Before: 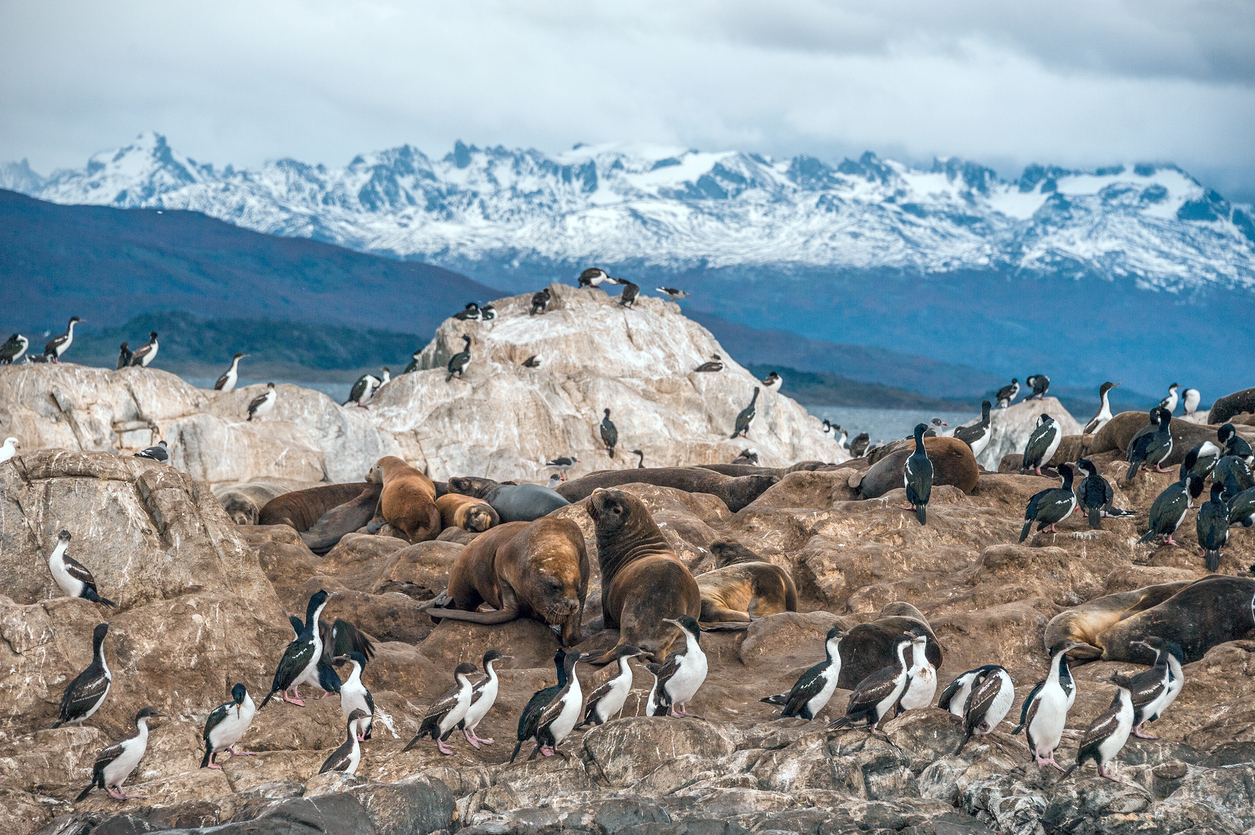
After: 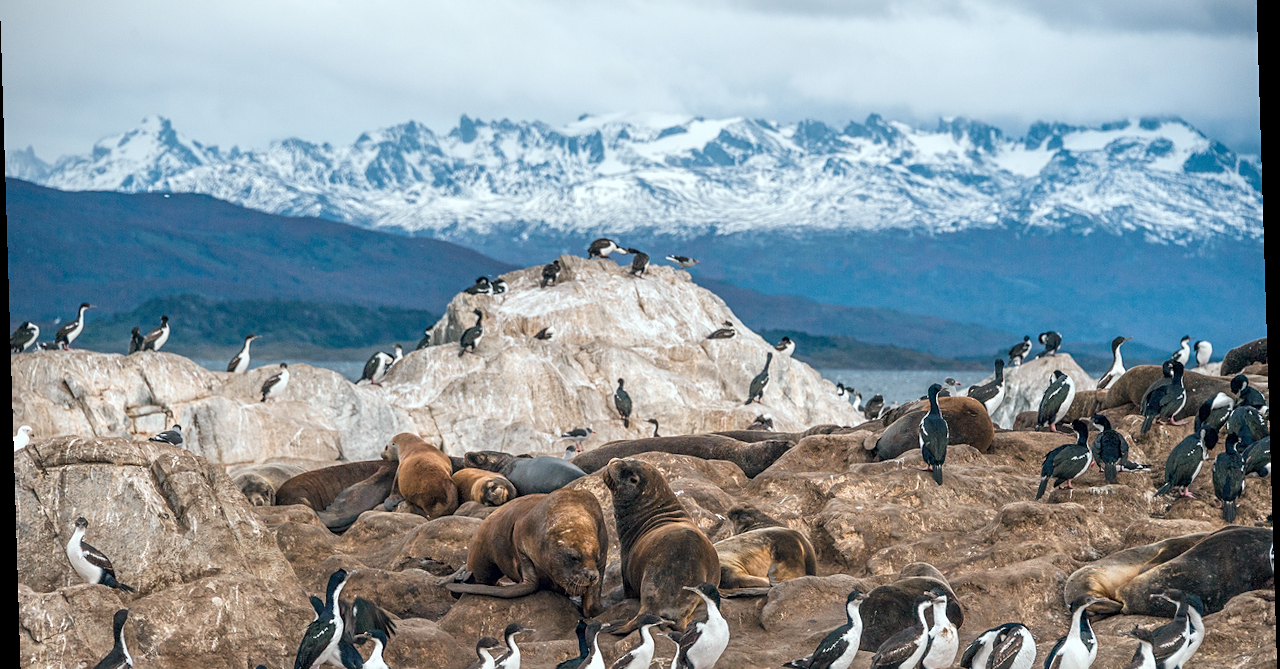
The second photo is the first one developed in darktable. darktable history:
sharpen: amount 0.2
crop: top 5.667%, bottom 17.637%
rotate and perspective: rotation -1.77°, lens shift (horizontal) 0.004, automatic cropping off
